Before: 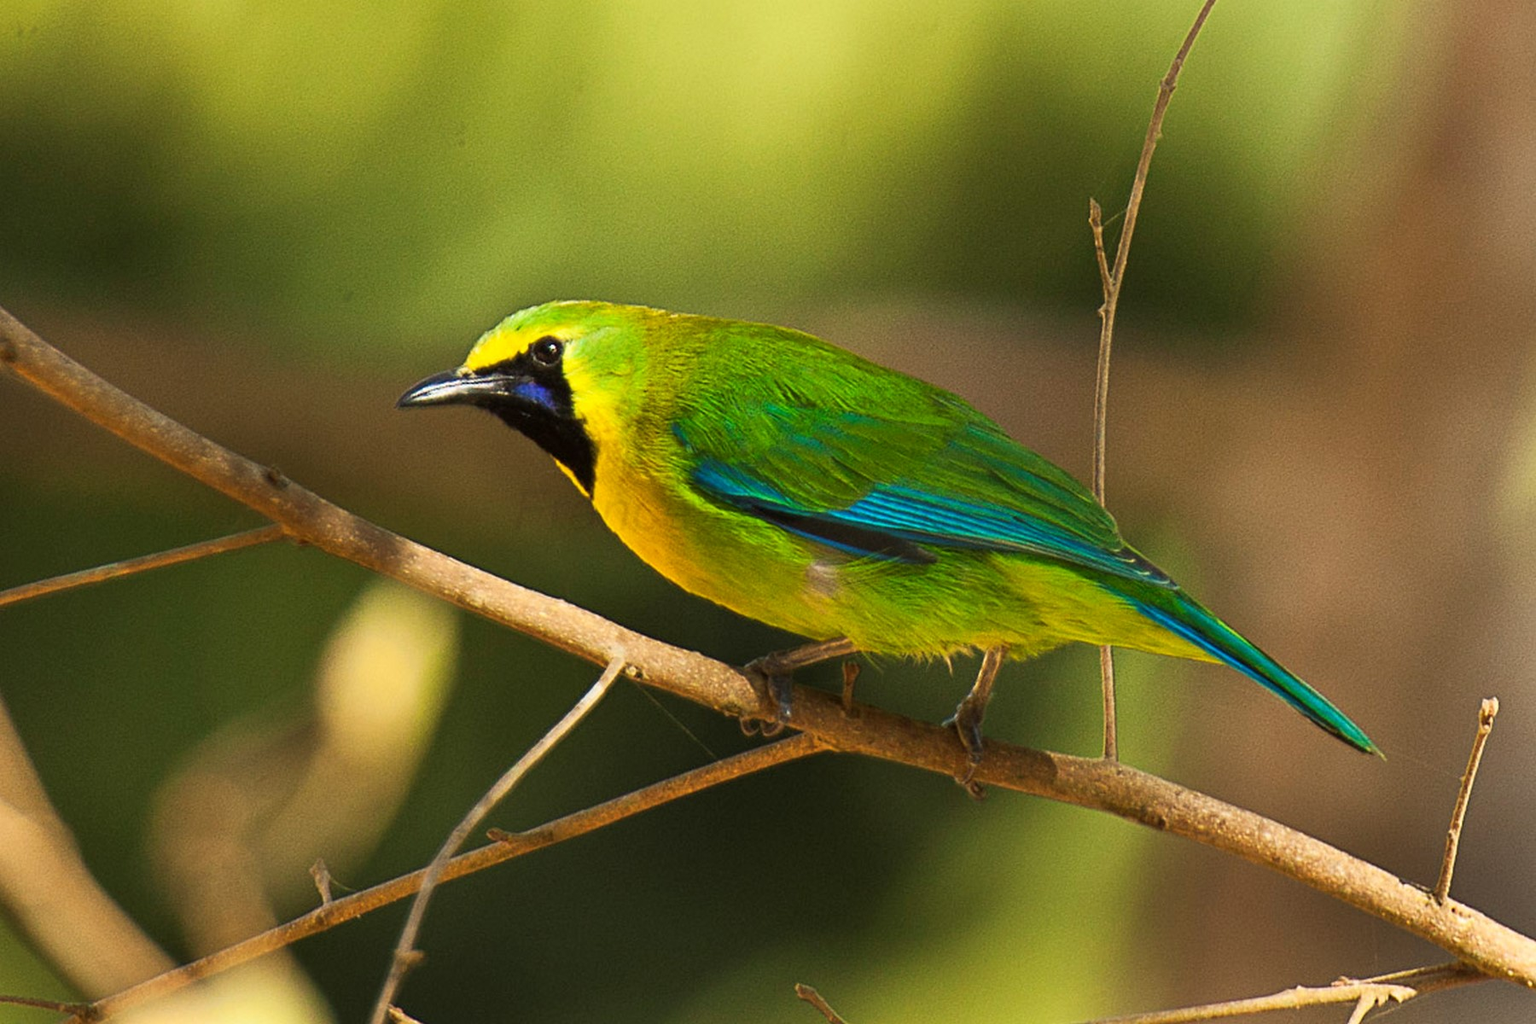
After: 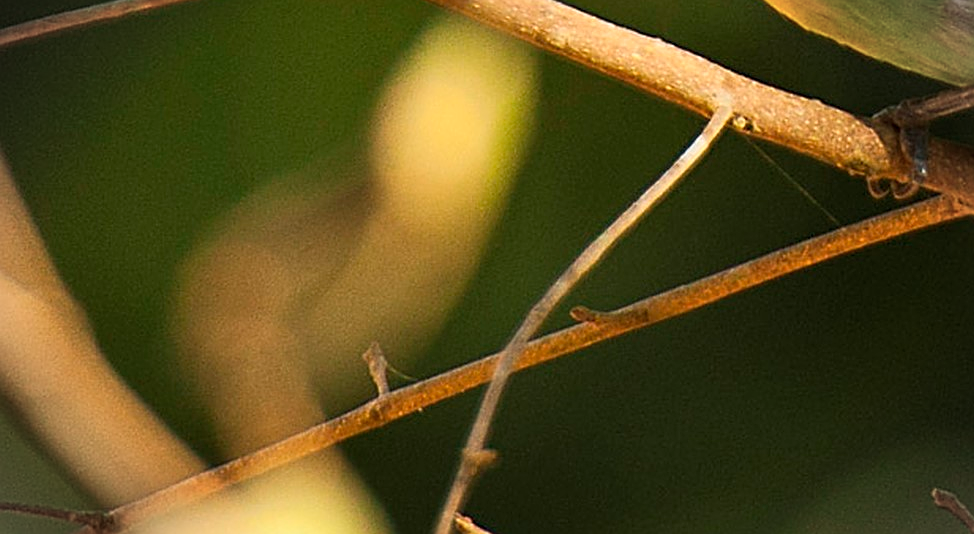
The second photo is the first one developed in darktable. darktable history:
vignetting: fall-off start 90.96%, fall-off radius 38.8%, width/height ratio 1.225, shape 1.29
crop and rotate: top 55.354%, right 45.865%, bottom 0.13%
tone equalizer: edges refinement/feathering 500, mask exposure compensation -1.57 EV, preserve details guided filter
sharpen: amount 0.573
